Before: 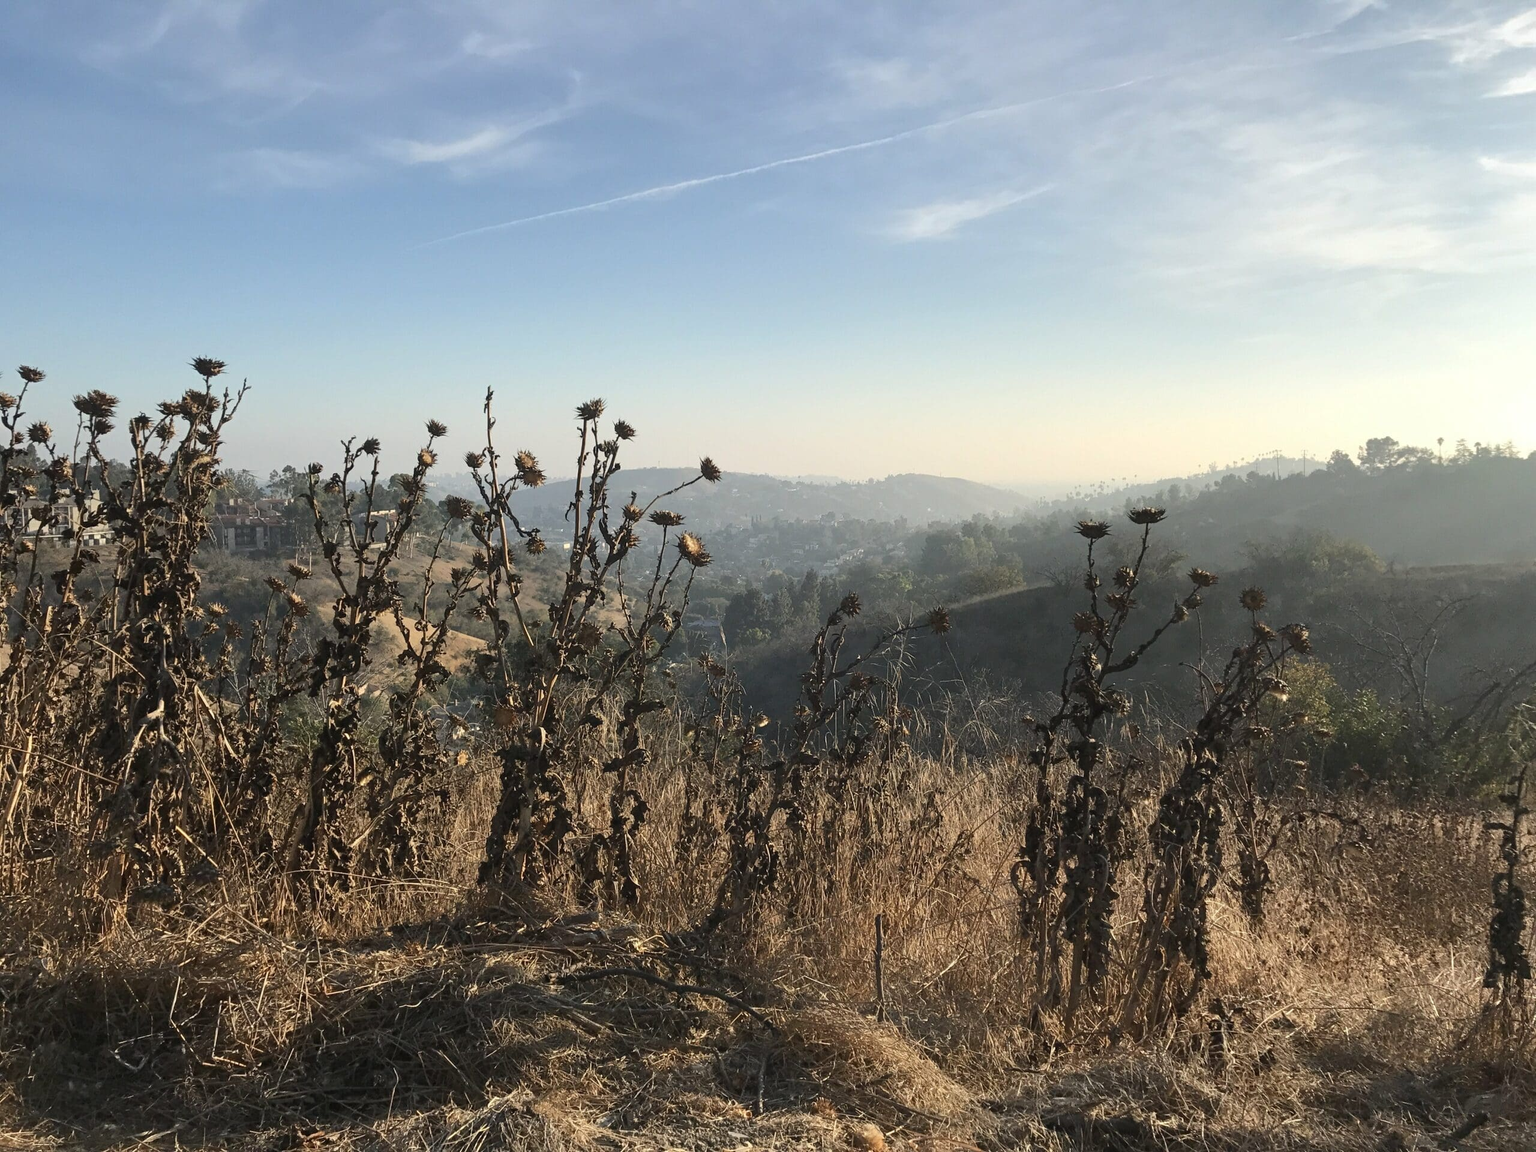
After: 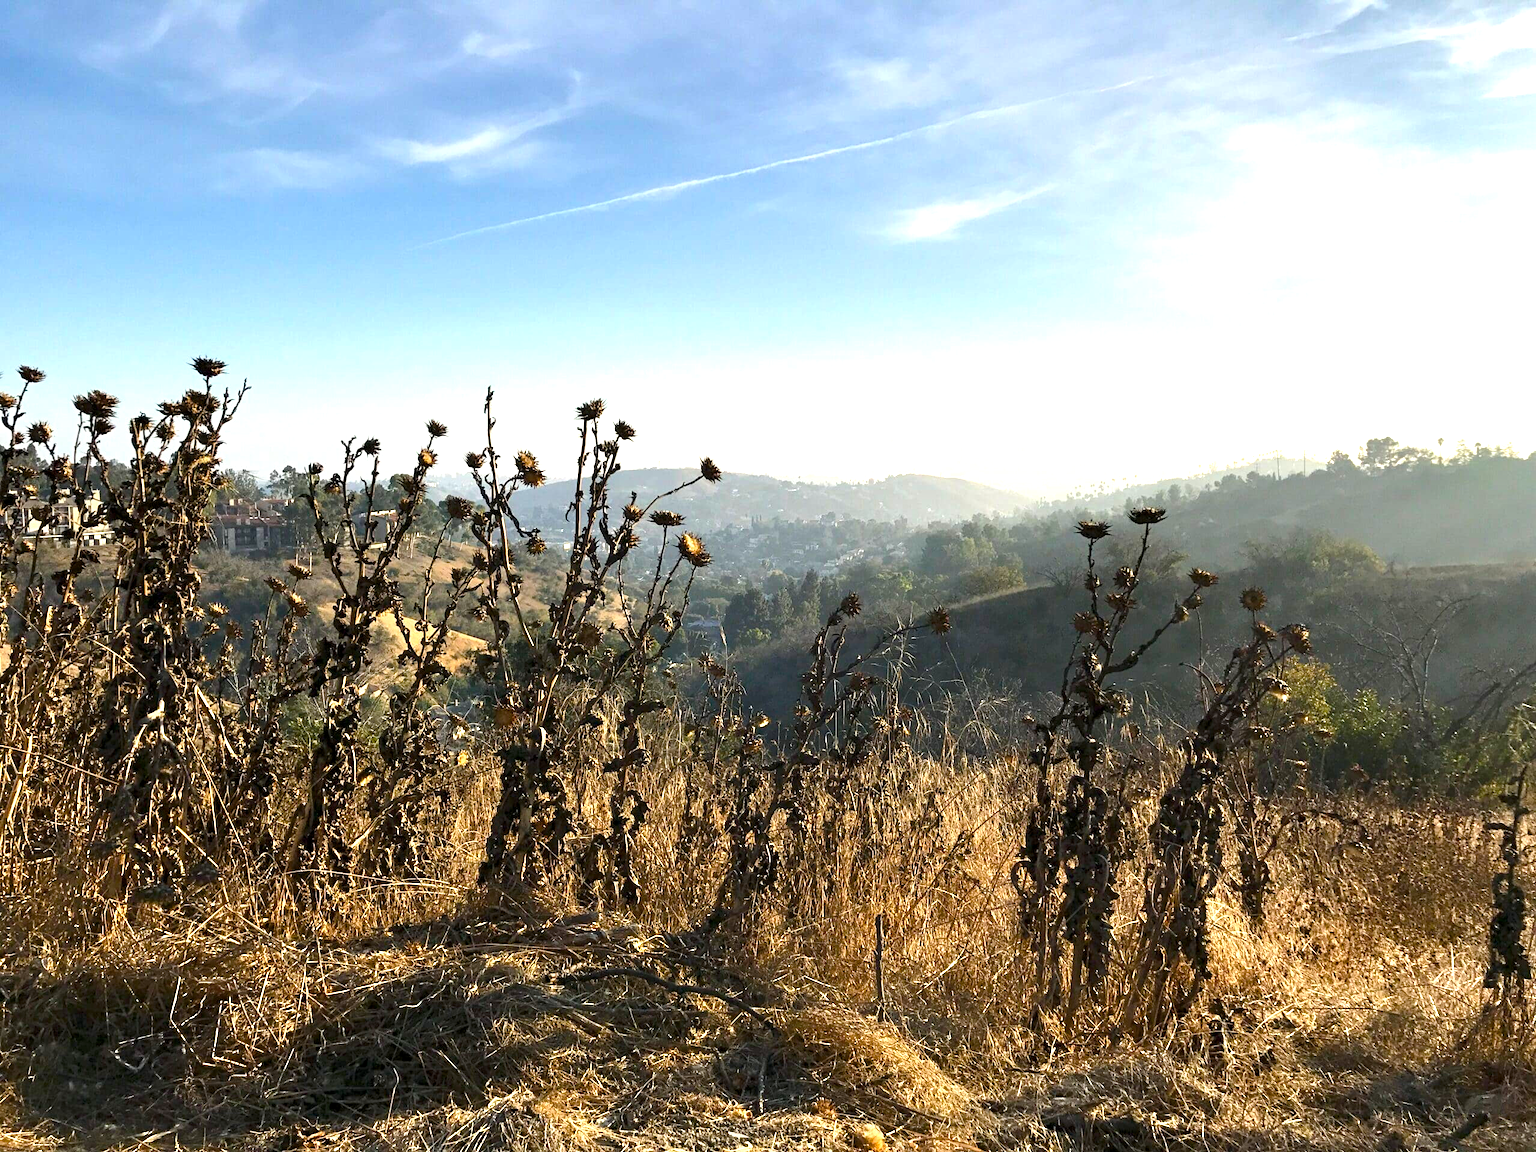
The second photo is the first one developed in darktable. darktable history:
color balance rgb: linear chroma grading › shadows 31.688%, linear chroma grading › global chroma -1.944%, linear chroma grading › mid-tones 3.818%, perceptual saturation grading › global saturation 25.481%, perceptual brilliance grading › global brilliance 18.07%, global vibrance 20%
contrast equalizer: octaves 7, y [[0.6 ×6], [0.55 ×6], [0 ×6], [0 ×6], [0 ×6]], mix 0.598
